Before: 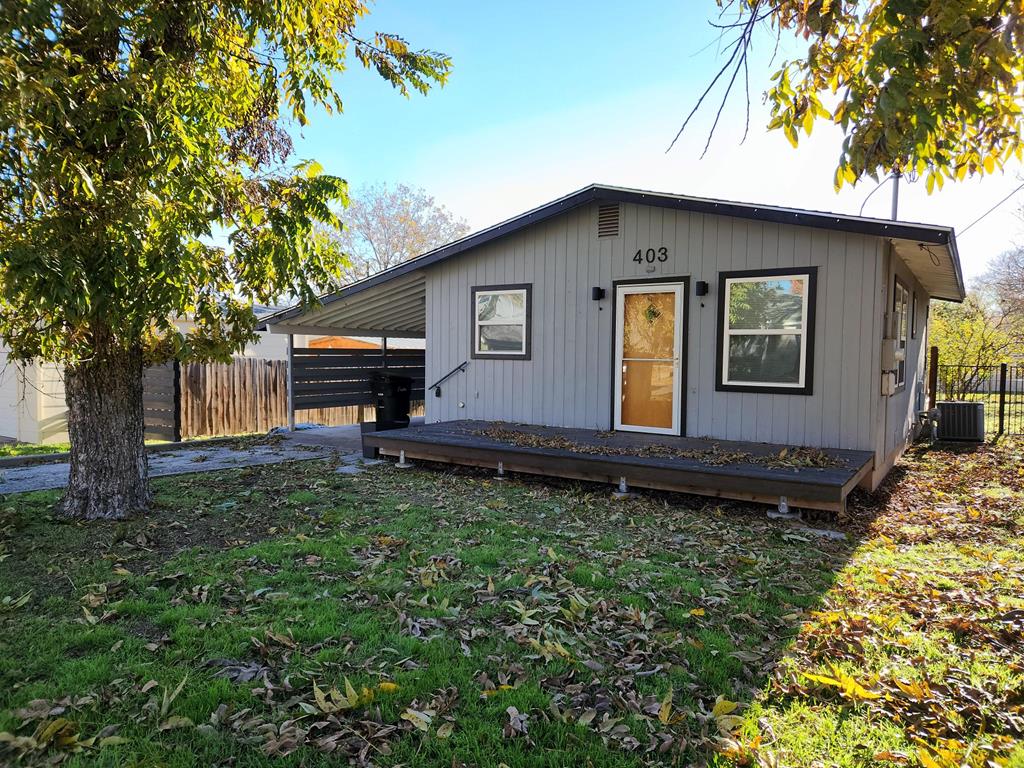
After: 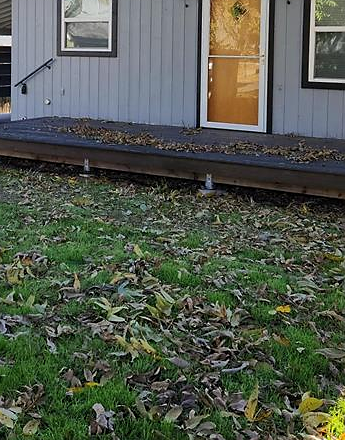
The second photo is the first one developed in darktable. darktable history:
crop: left 40.441%, top 39.528%, right 25.813%, bottom 3.107%
sharpen: radius 1.042, threshold 1.116
